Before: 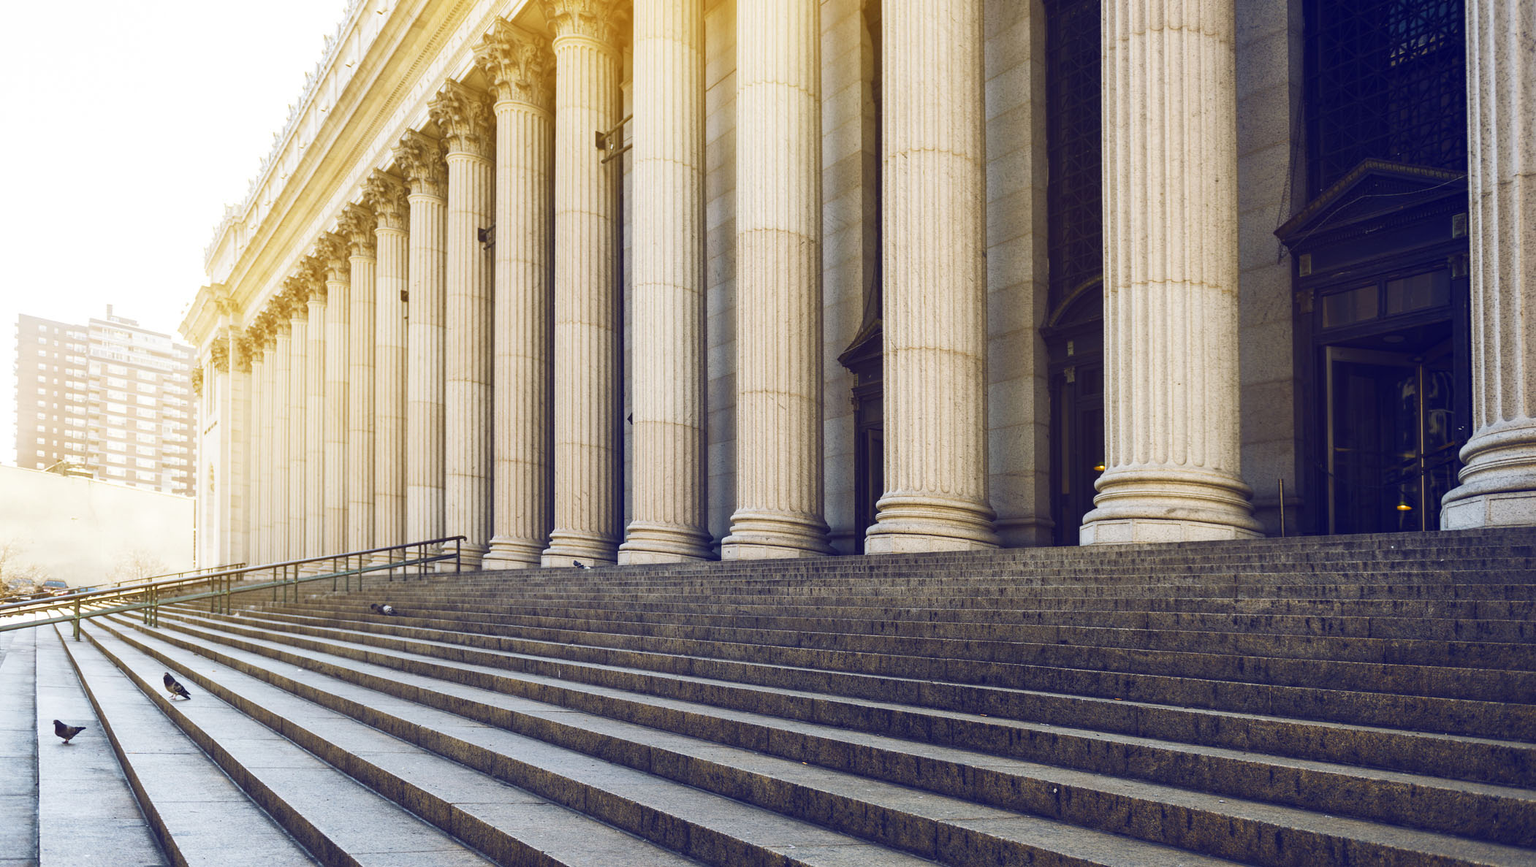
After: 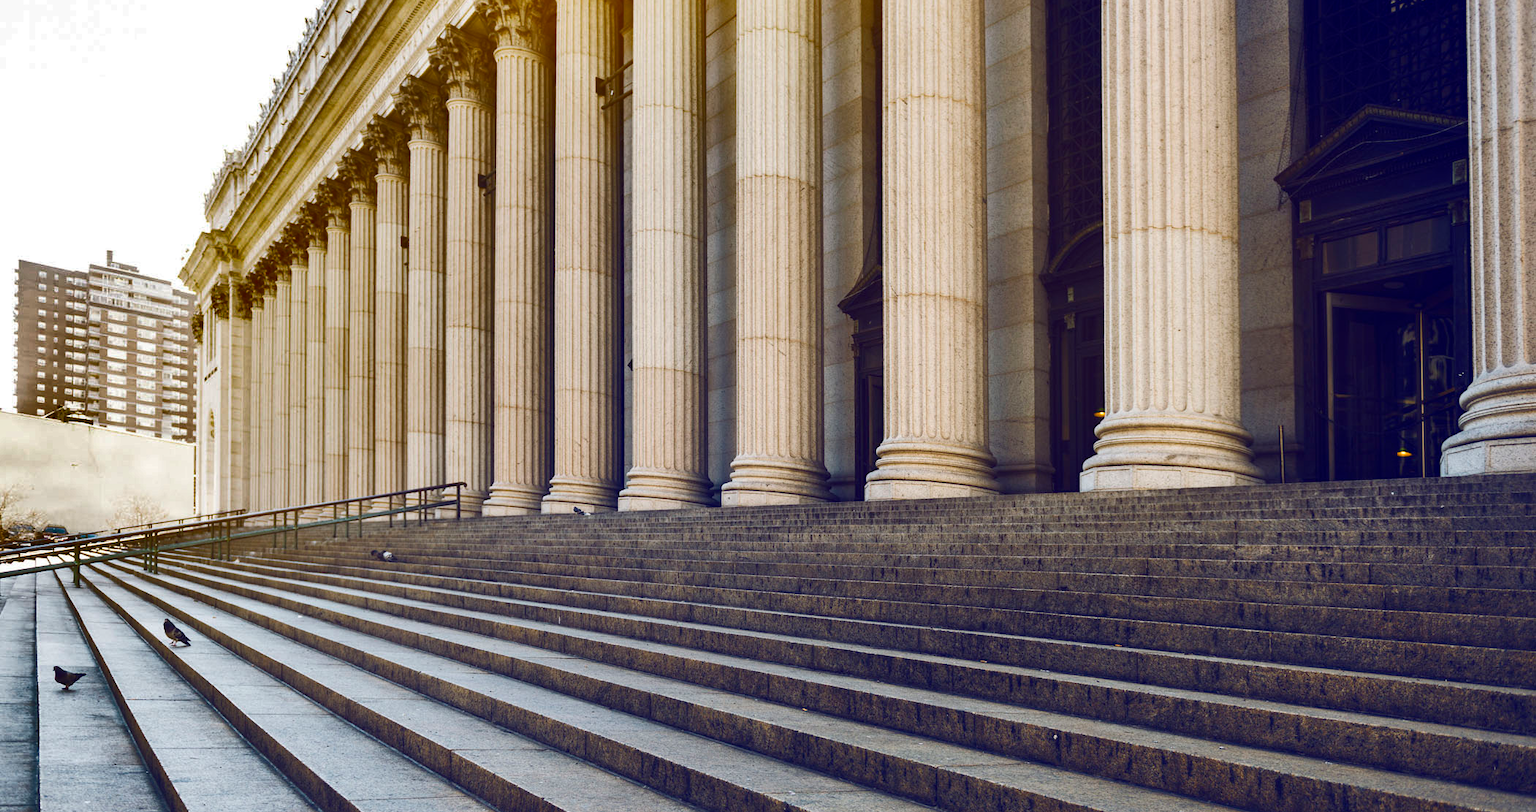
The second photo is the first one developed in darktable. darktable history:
crop and rotate: top 6.25%
shadows and highlights: shadows 24.5, highlights -78.15, soften with gaussian
contrast brightness saturation: contrast 0.03, brightness -0.04
